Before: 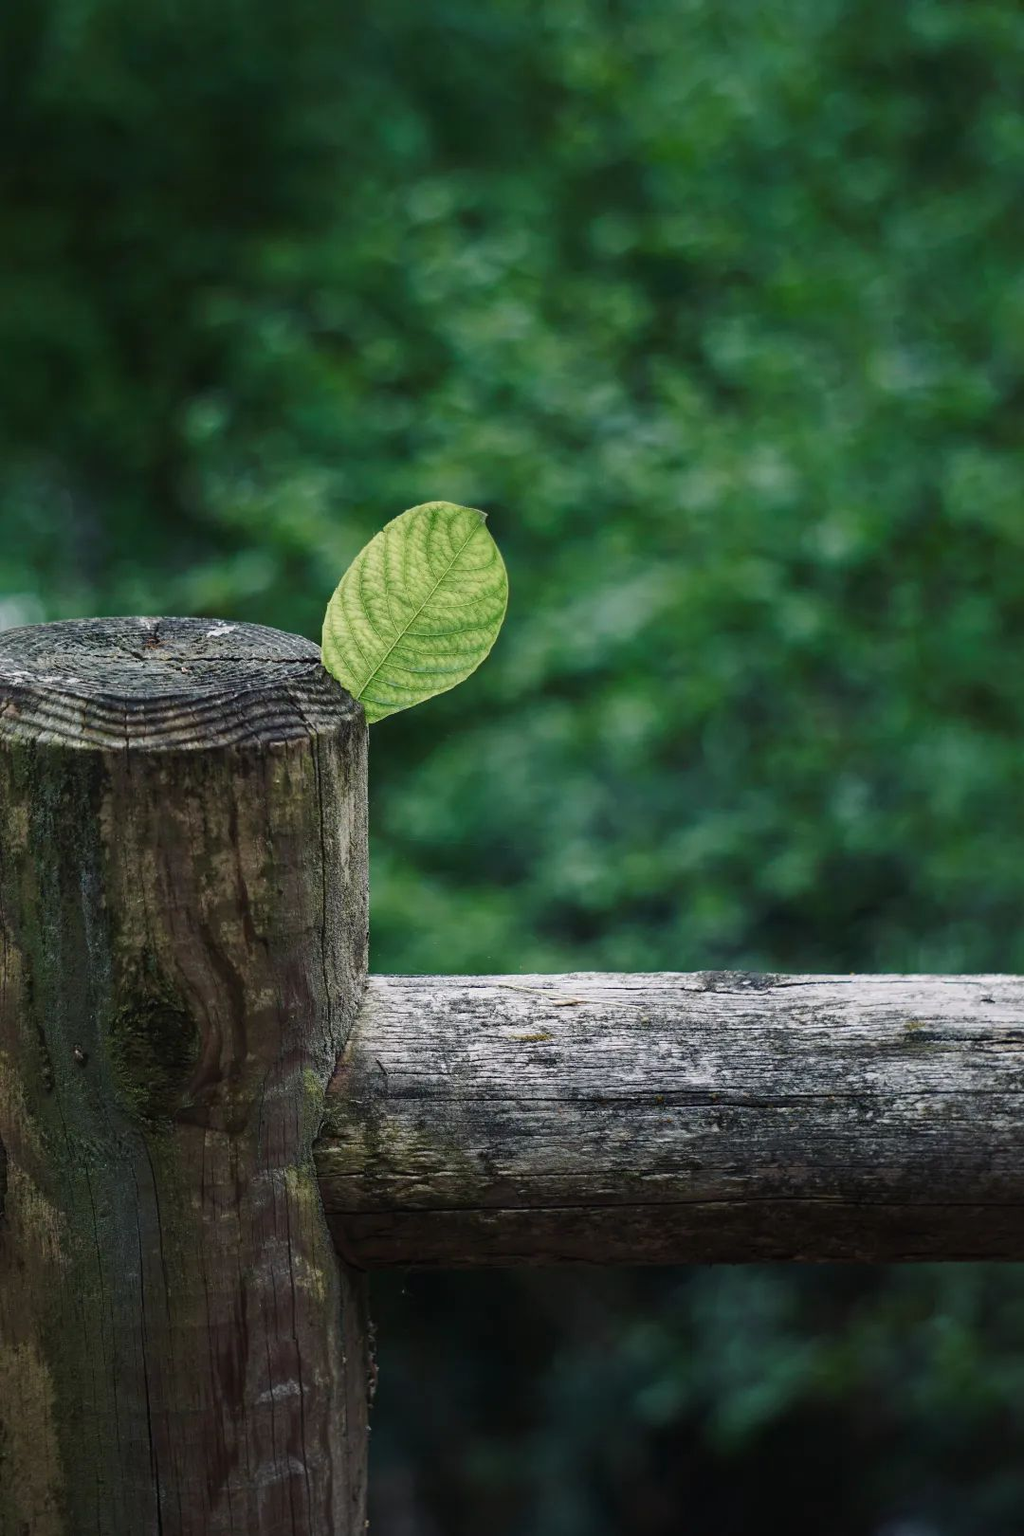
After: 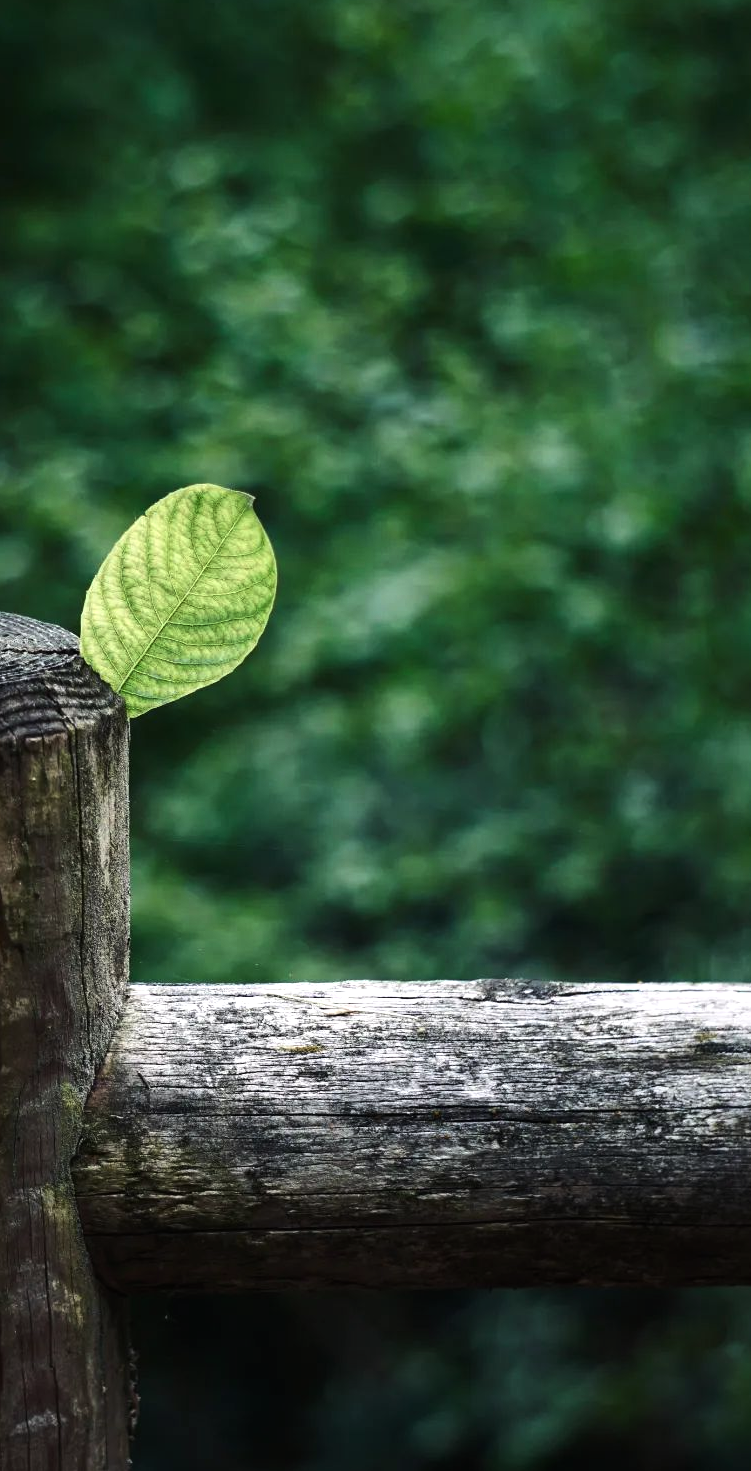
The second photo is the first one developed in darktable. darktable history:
crop and rotate: left 24.034%, top 2.838%, right 6.406%, bottom 6.299%
tone equalizer: -8 EV -0.75 EV, -7 EV -0.7 EV, -6 EV -0.6 EV, -5 EV -0.4 EV, -3 EV 0.4 EV, -2 EV 0.6 EV, -1 EV 0.7 EV, +0 EV 0.75 EV, edges refinement/feathering 500, mask exposure compensation -1.57 EV, preserve details no
